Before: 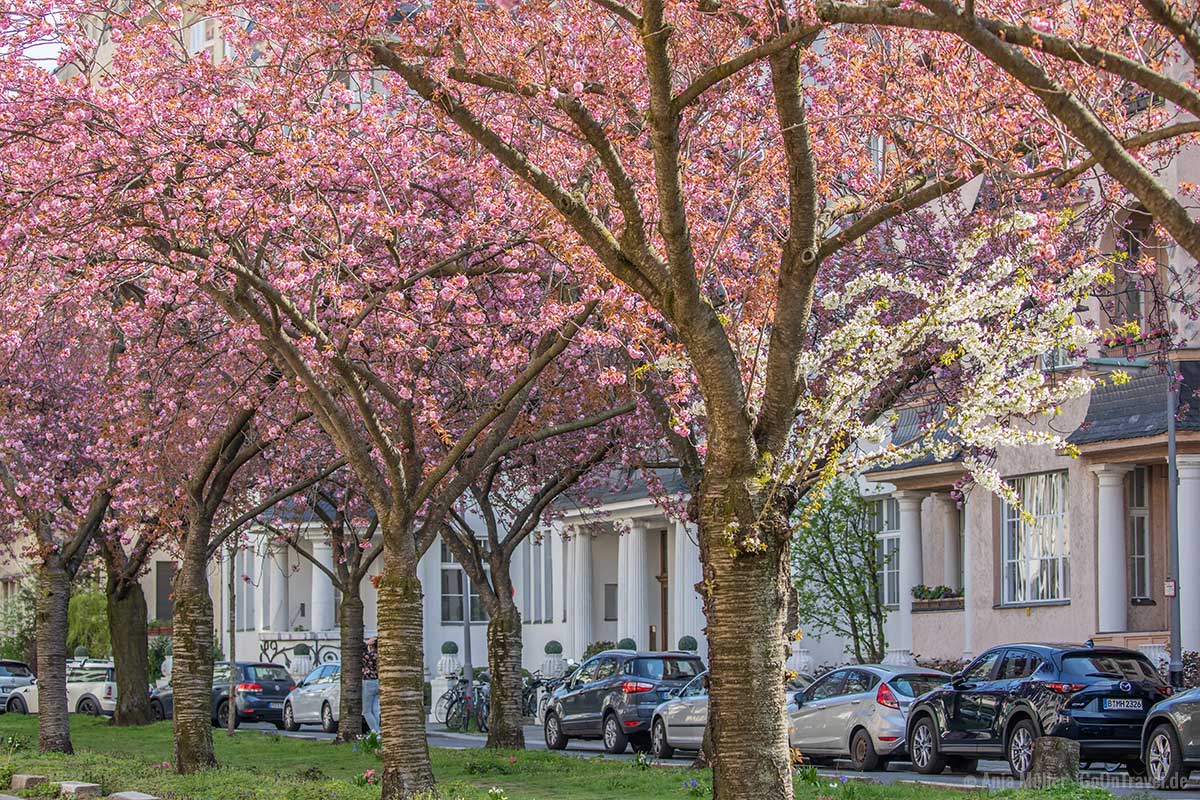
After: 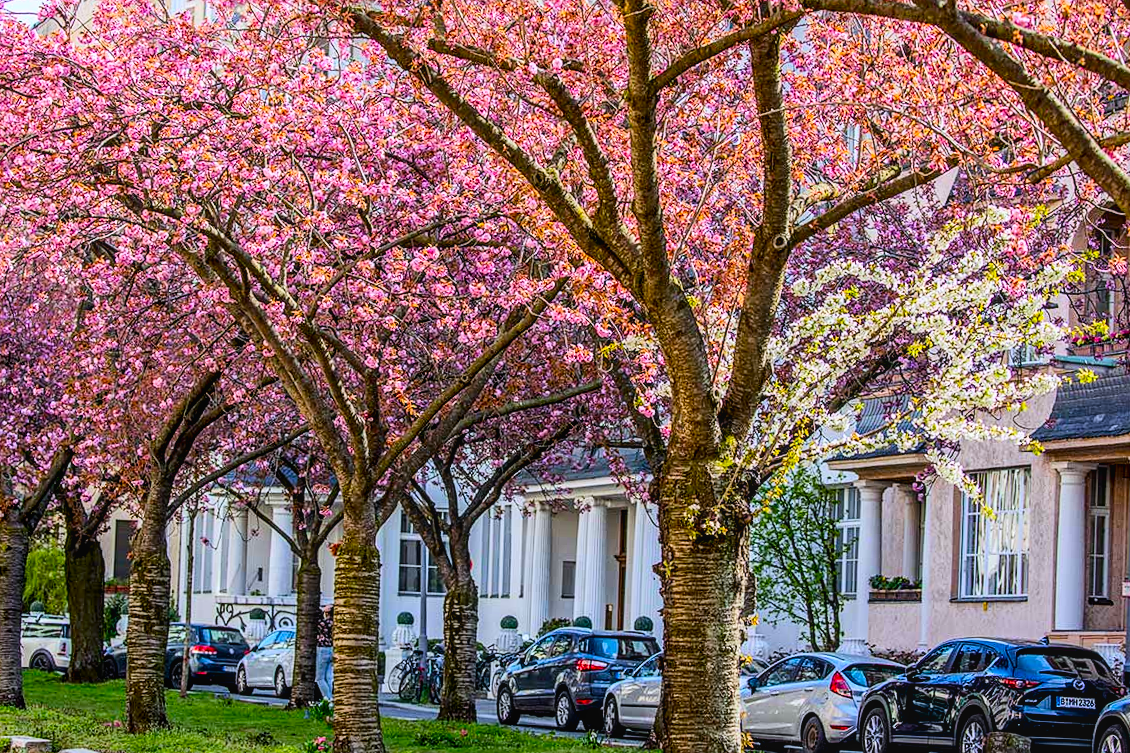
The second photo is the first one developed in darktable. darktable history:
crop and rotate: angle -2.38°
local contrast: detail 110%
exposure: black level correction 0.016, exposure -0.009 EV, compensate highlight preservation false
white balance: red 0.983, blue 1.036
contrast brightness saturation: contrast 0.13, brightness -0.05, saturation 0.16
sharpen: radius 1.272, amount 0.305, threshold 0
color balance: output saturation 120%
tone curve: curves: ch0 [(0, 0) (0.004, 0.001) (0.133, 0.112) (0.325, 0.362) (0.832, 0.893) (1, 1)], color space Lab, linked channels, preserve colors none
